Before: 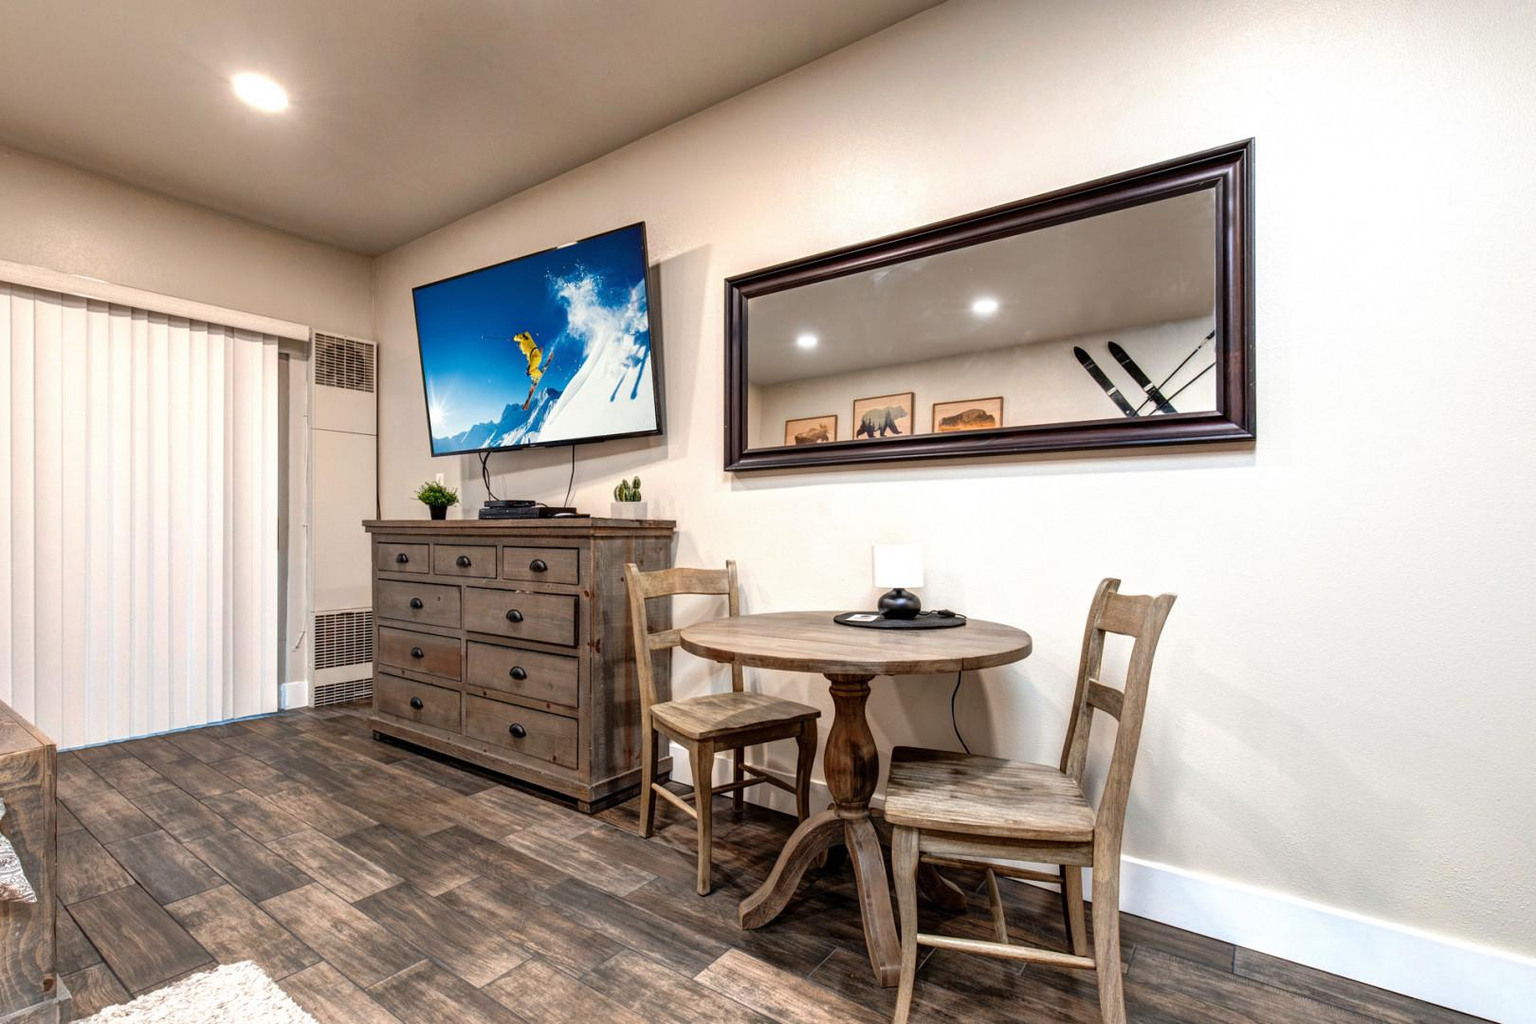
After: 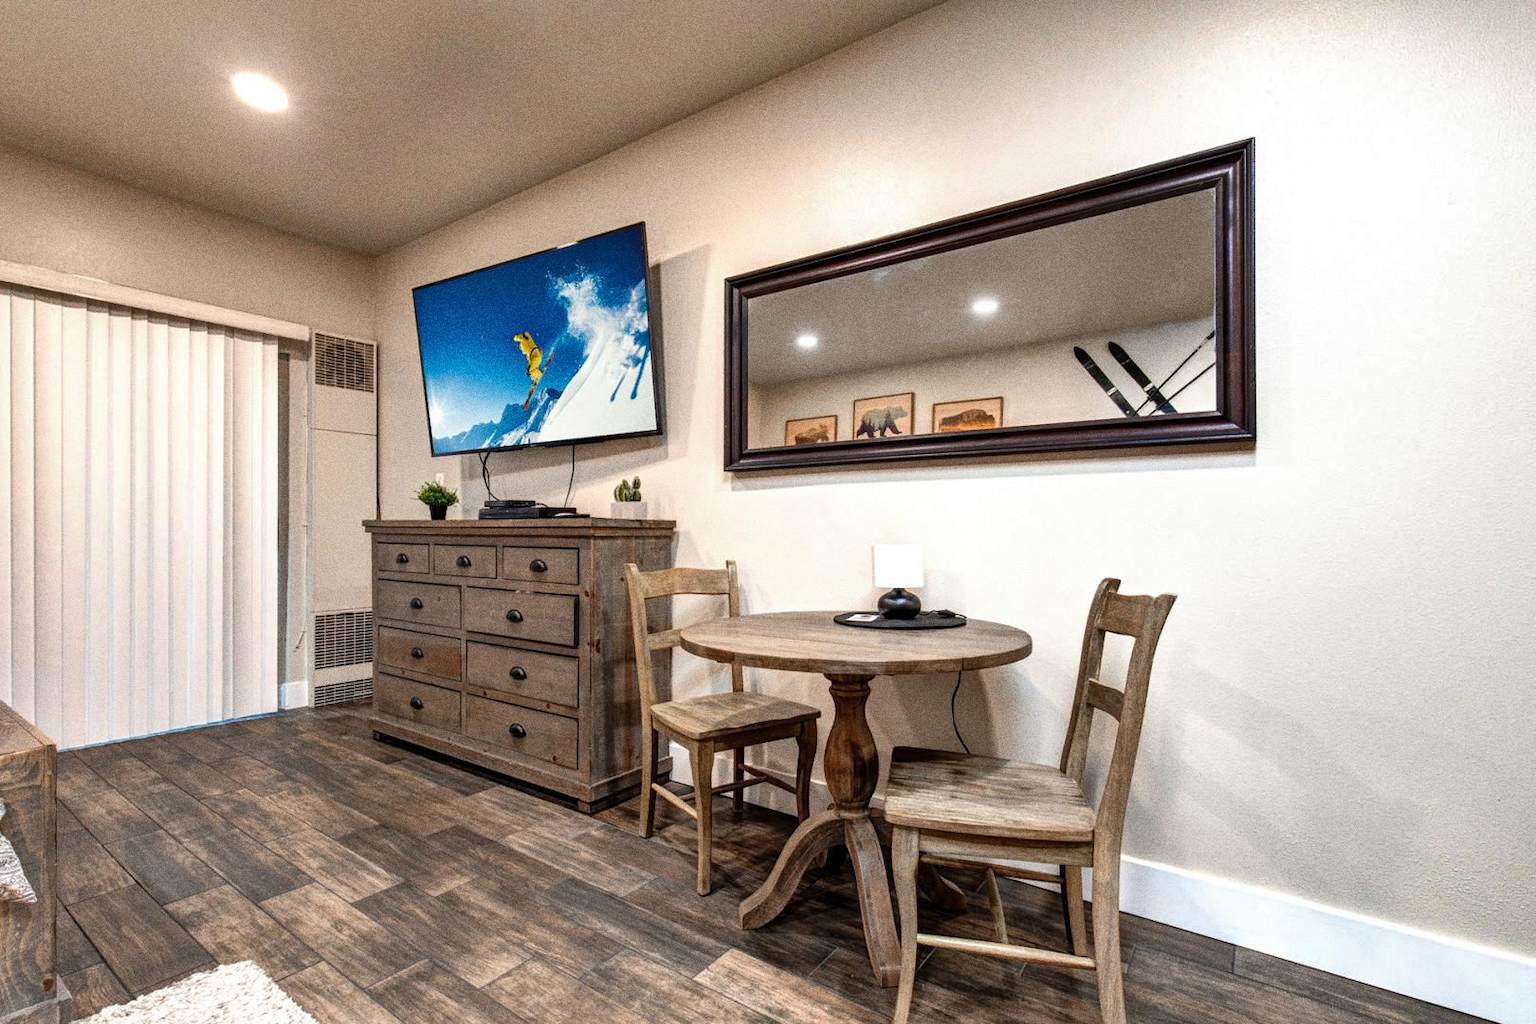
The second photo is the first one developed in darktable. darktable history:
grain: coarseness 0.09 ISO, strength 40%
shadows and highlights: low approximation 0.01, soften with gaussian
